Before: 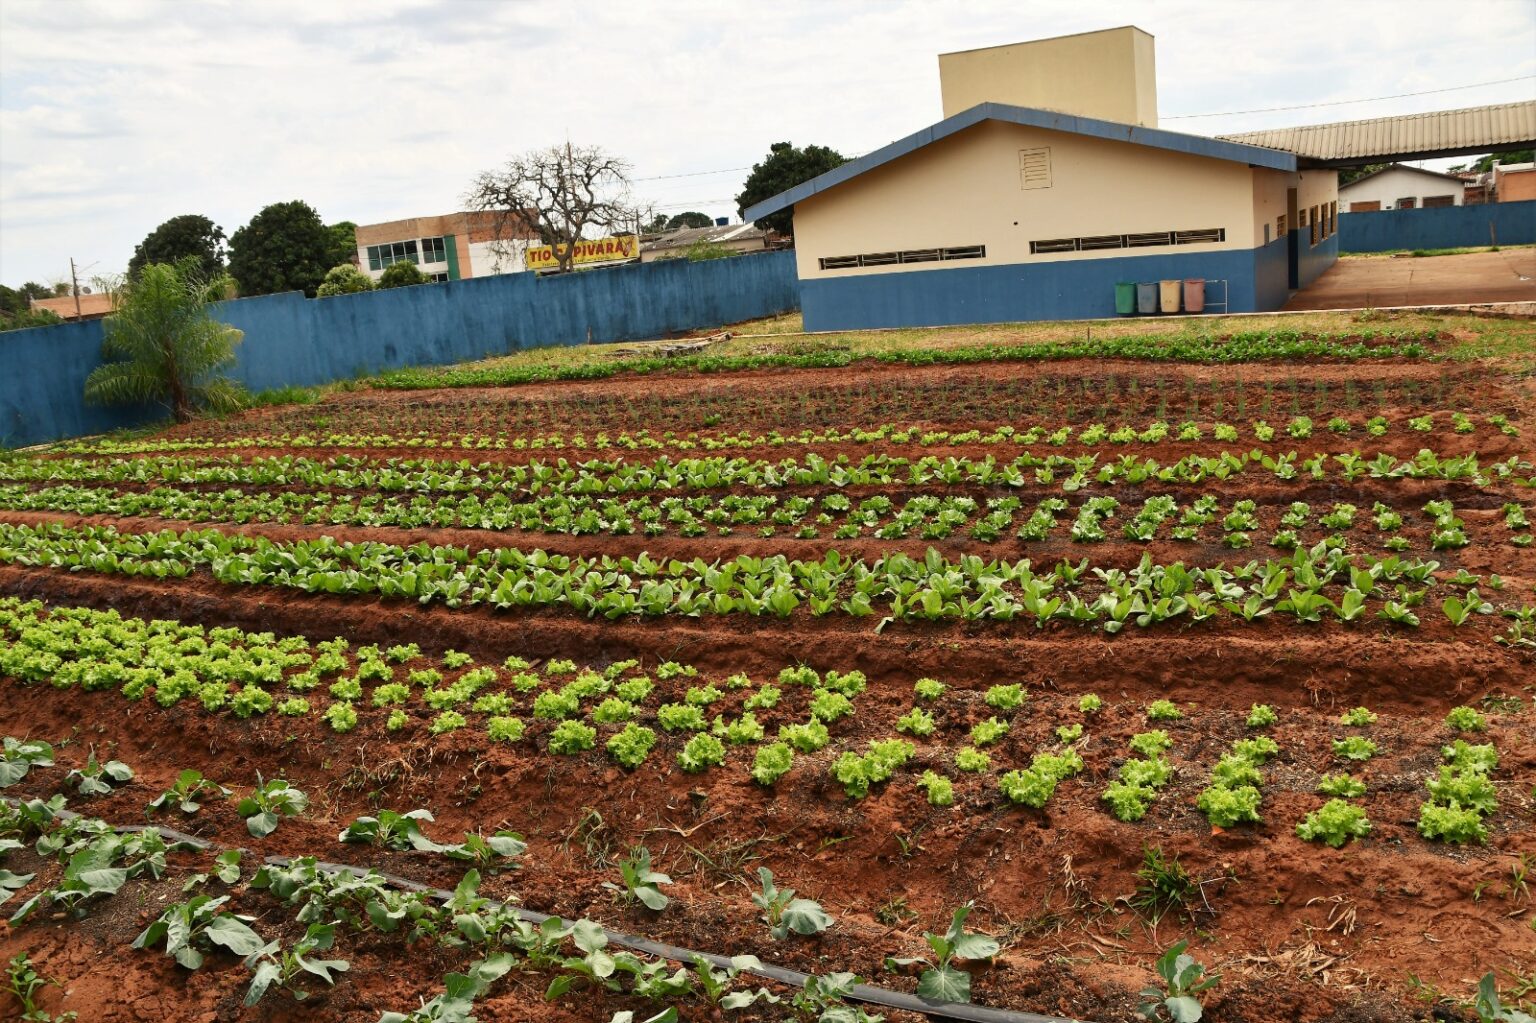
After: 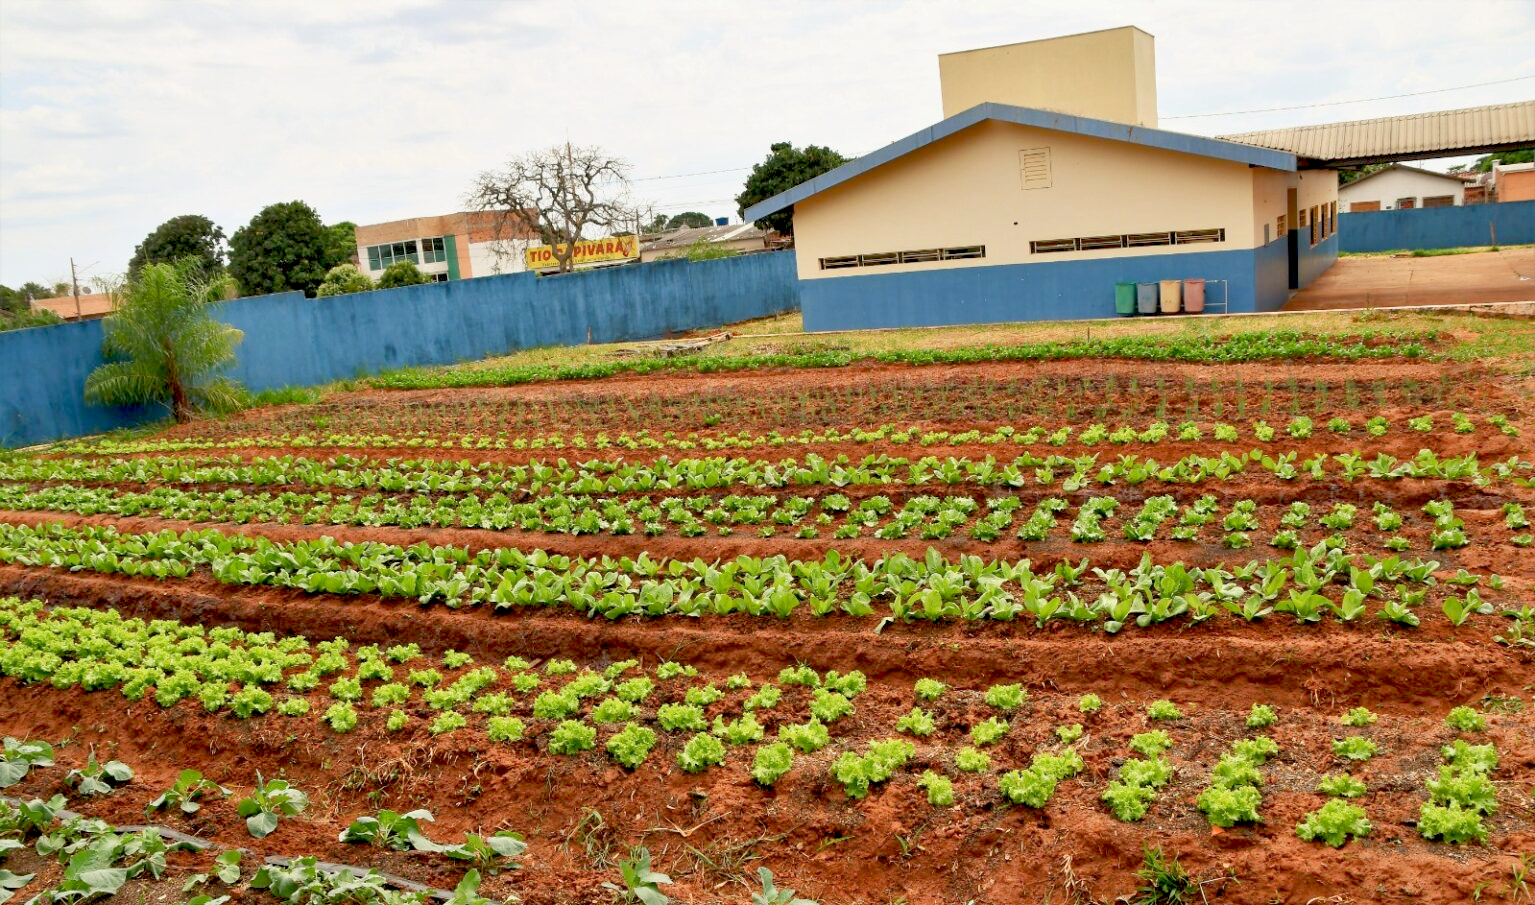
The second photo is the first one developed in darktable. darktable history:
crop and rotate: top 0%, bottom 11.49%
exposure: black level correction 0.008, exposure 0.979 EV, compensate highlight preservation false
color balance rgb: contrast -30%
